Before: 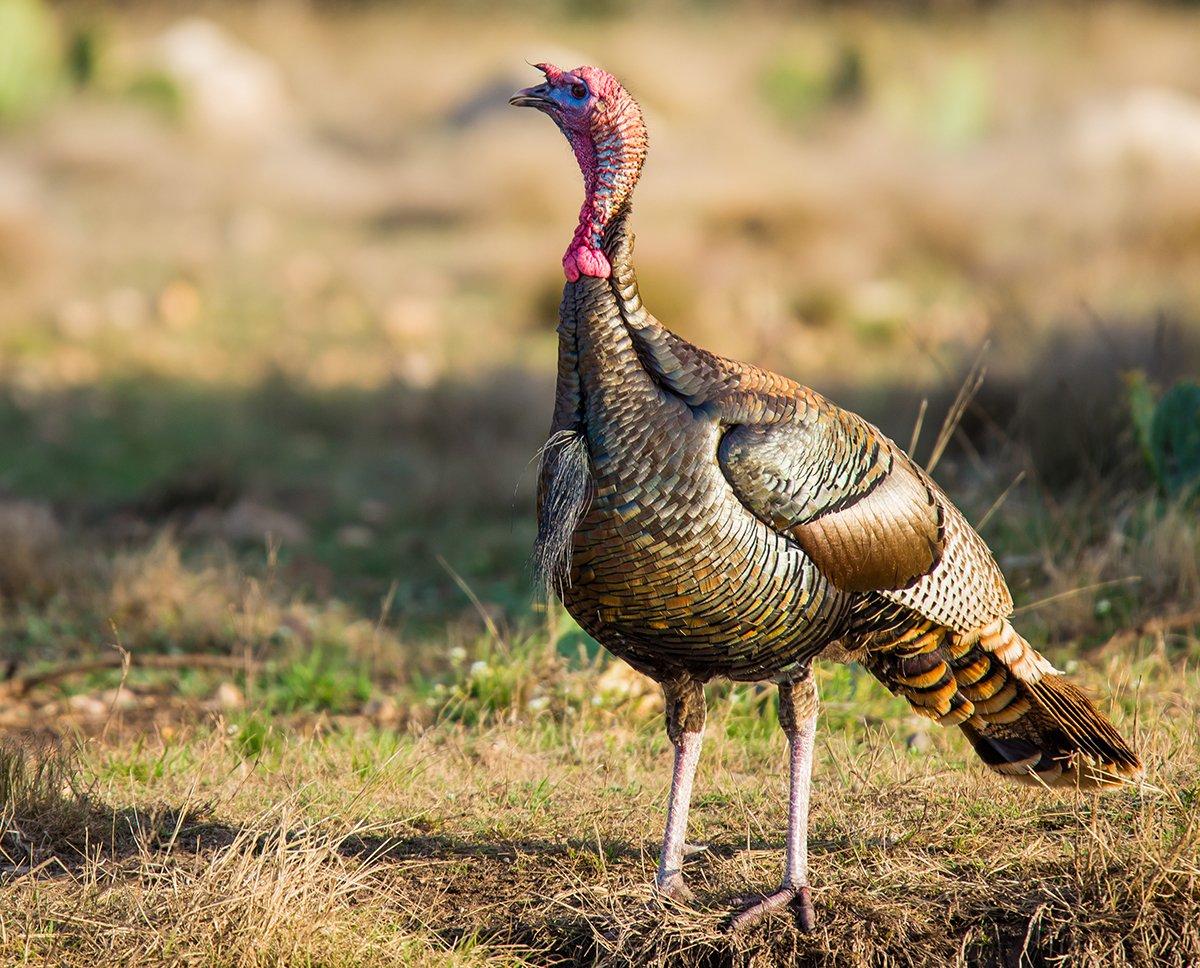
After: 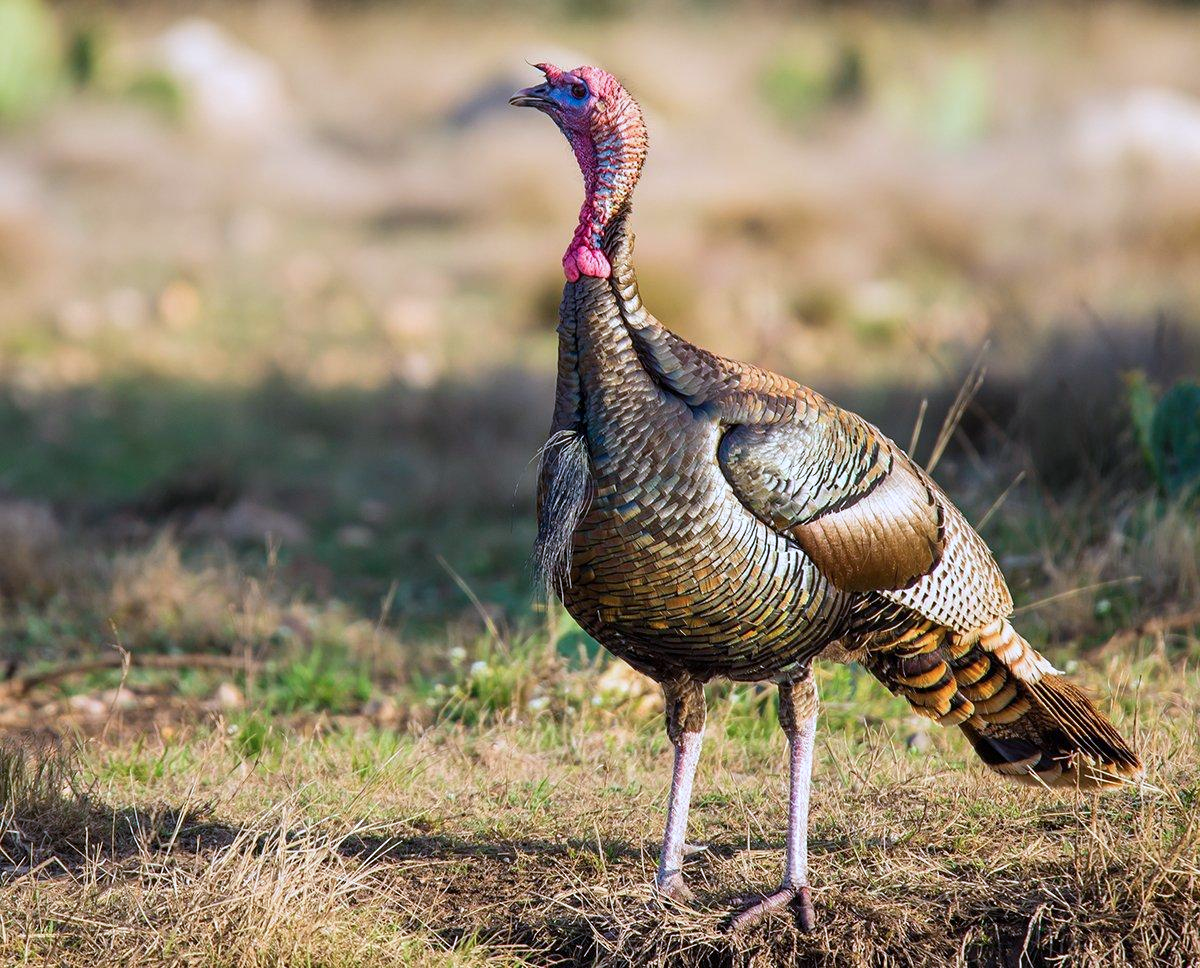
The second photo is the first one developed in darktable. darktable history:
color calibration: illuminant as shot in camera, x 0.37, y 0.382, temperature 4317.87 K, saturation algorithm version 1 (2020)
